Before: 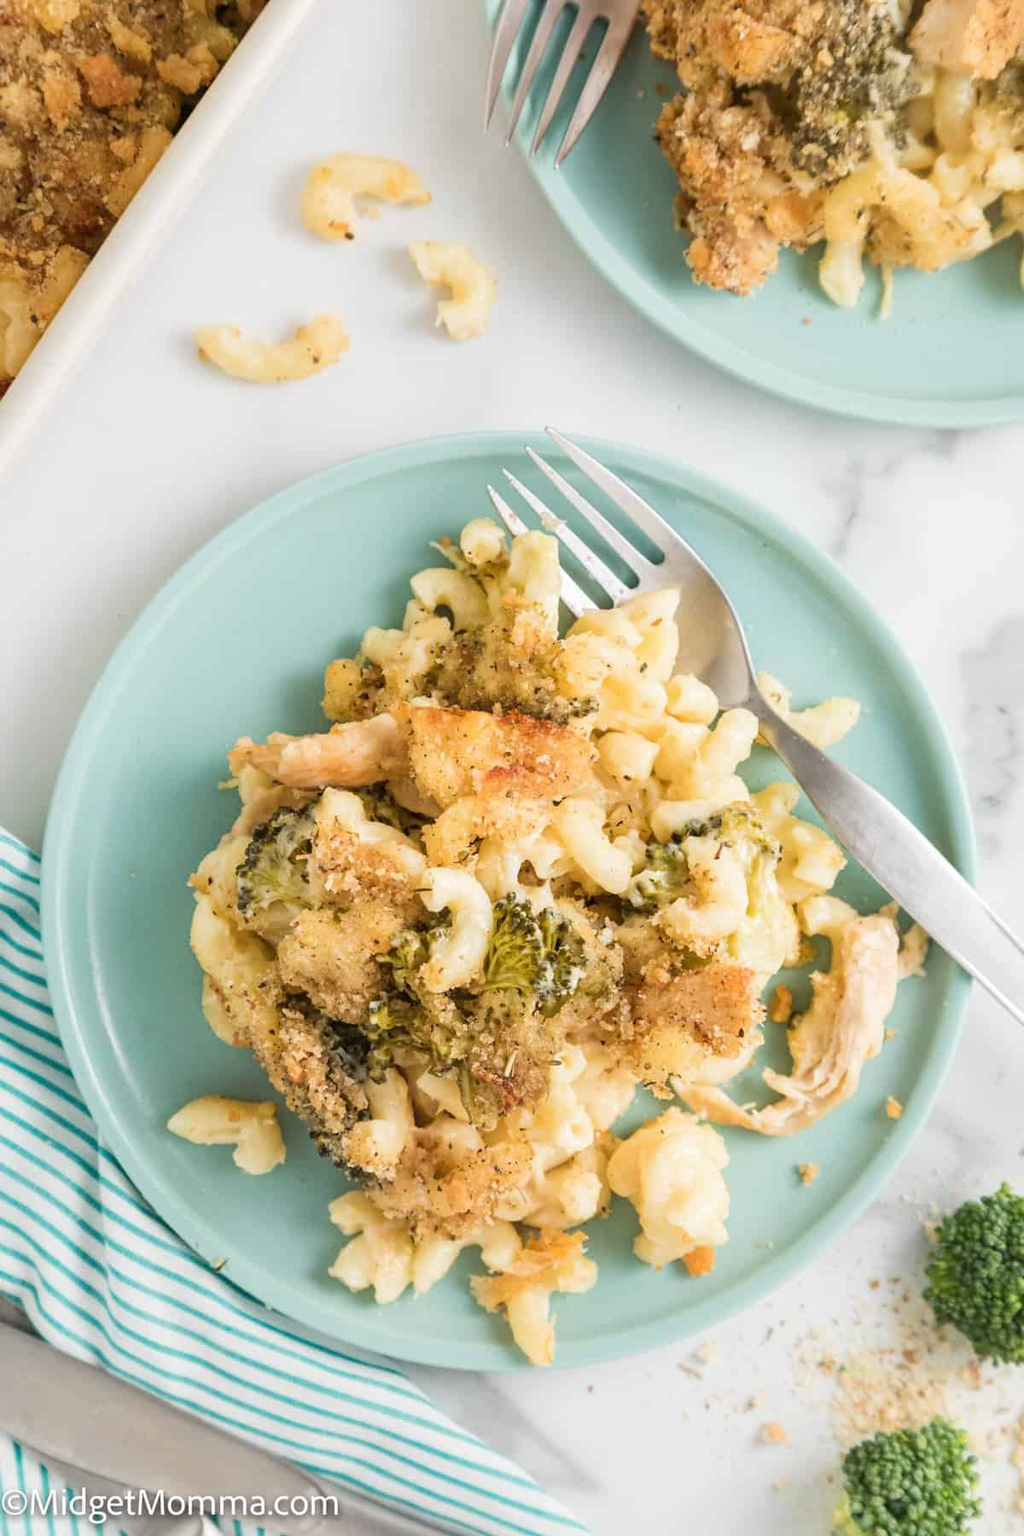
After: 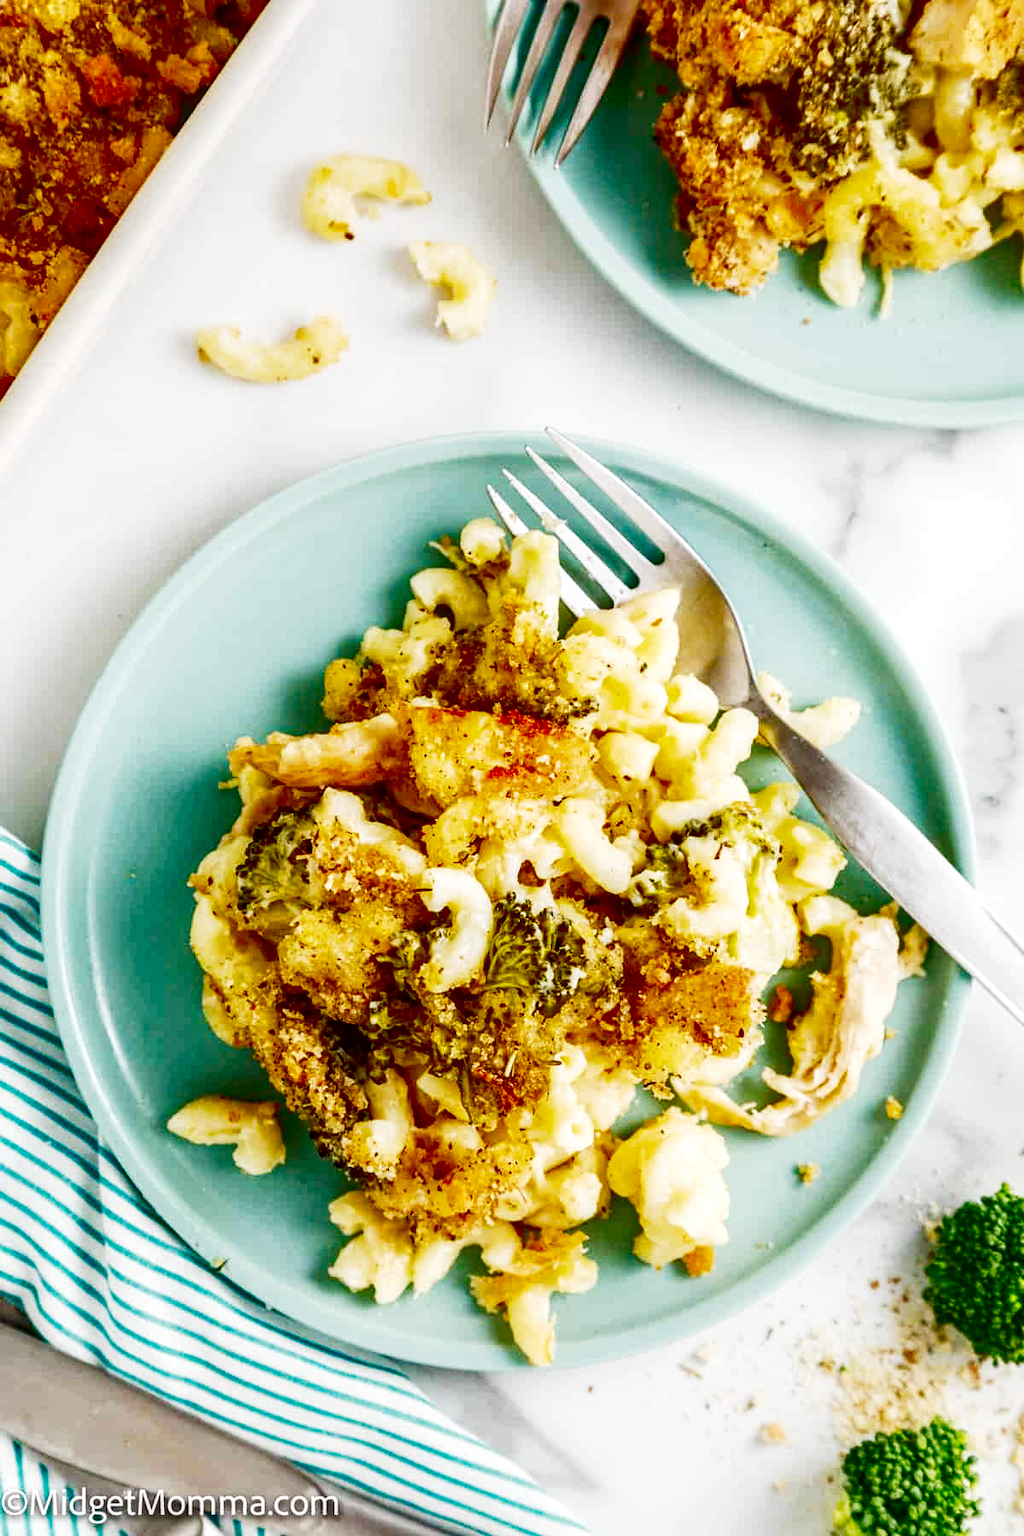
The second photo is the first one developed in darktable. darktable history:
base curve: curves: ch0 [(0, 0) (0.032, 0.037) (0.105, 0.228) (0.435, 0.76) (0.856, 0.983) (1, 1)], preserve colors none
contrast brightness saturation: brightness -0.989, saturation 0.998
local contrast: on, module defaults
